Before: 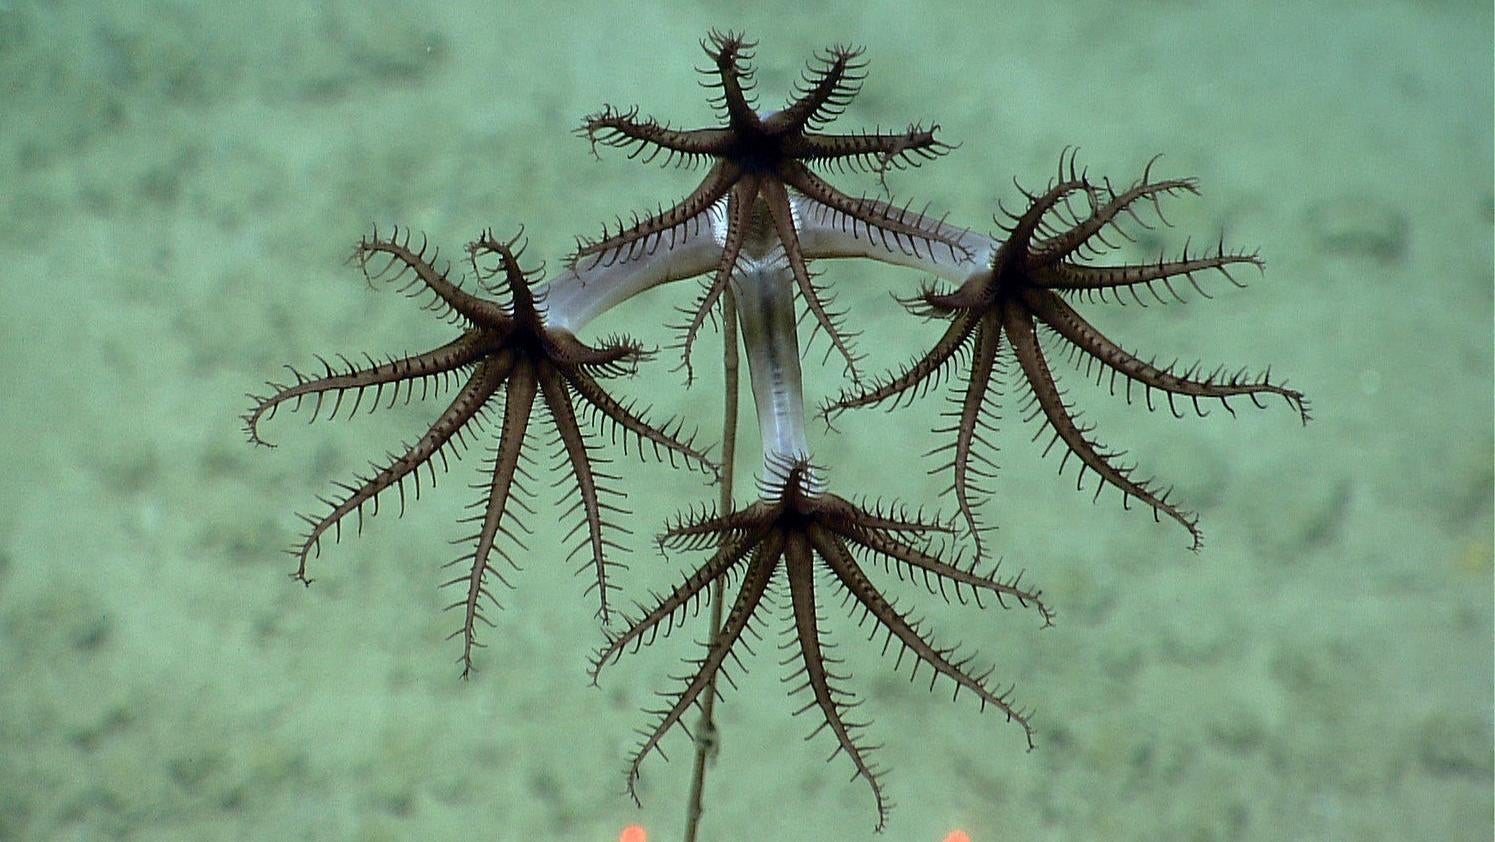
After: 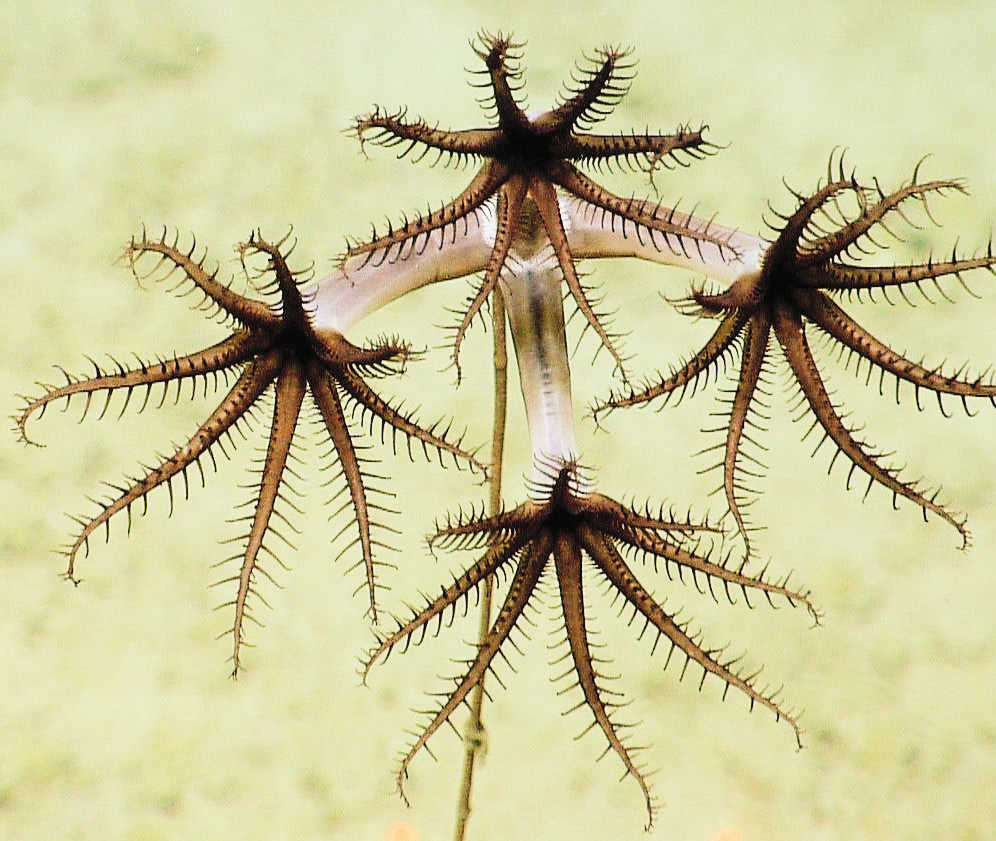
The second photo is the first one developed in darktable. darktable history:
sigmoid: contrast 1.8, skew -0.2, preserve hue 0%, red attenuation 0.1, red rotation 0.035, green attenuation 0.1, green rotation -0.017, blue attenuation 0.15, blue rotation -0.052, base primaries Rec2020
exposure: black level correction 0, exposure 0.7 EV, compensate exposure bias true, compensate highlight preservation false
color balance rgb: shadows lift › luminance -5%, shadows lift › chroma 1.1%, shadows lift › hue 219°, power › luminance 10%, power › chroma 2.83%, power › hue 60°, highlights gain › chroma 4.52%, highlights gain › hue 33.33°, saturation formula JzAzBz (2021)
crop and rotate: left 15.546%, right 17.787%
contrast brightness saturation: contrast 0.1, brightness 0.3, saturation 0.14
